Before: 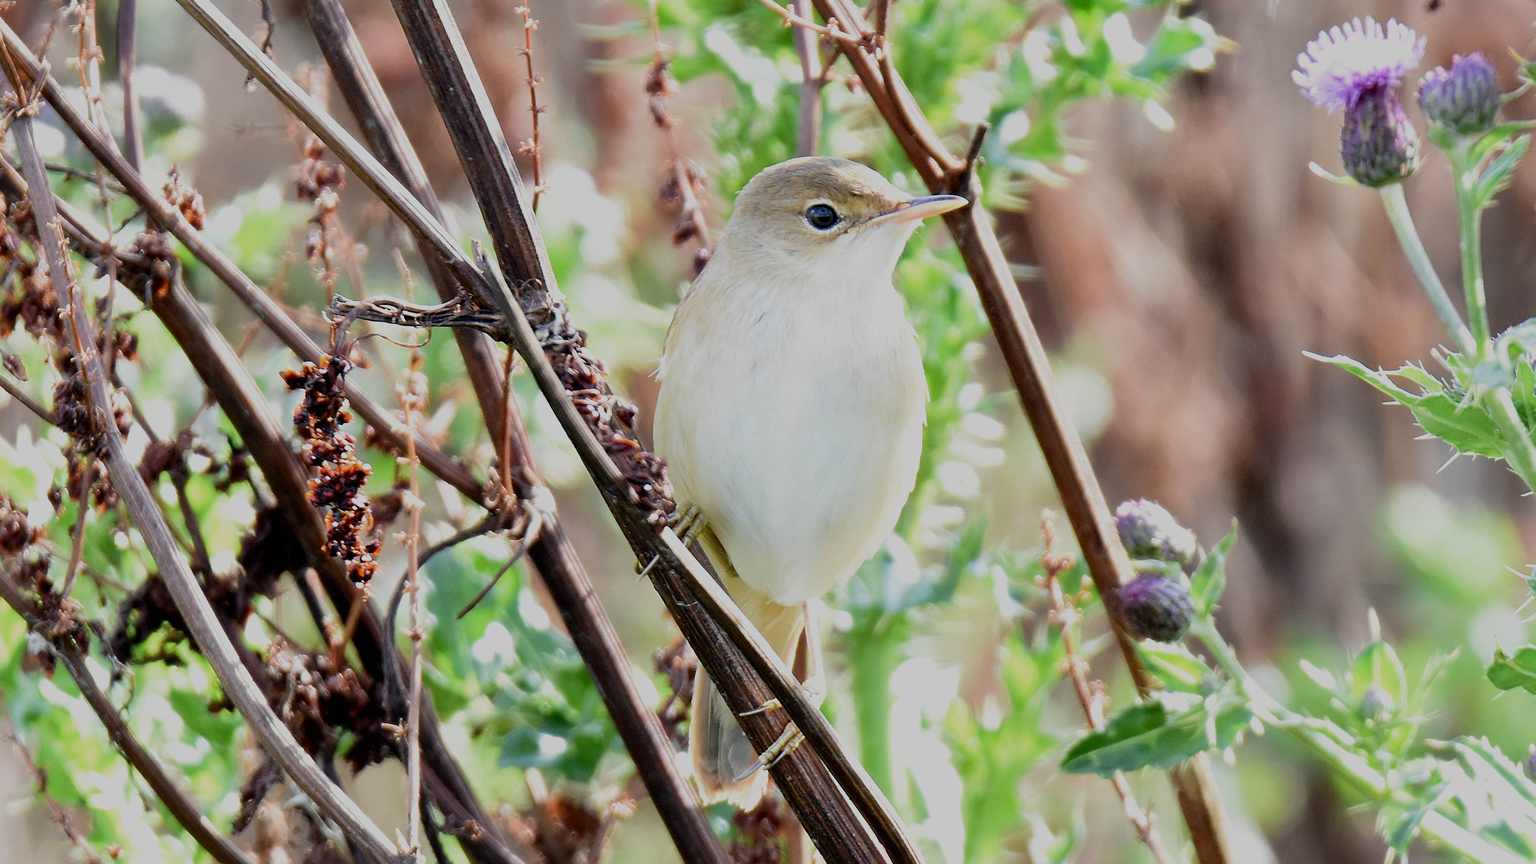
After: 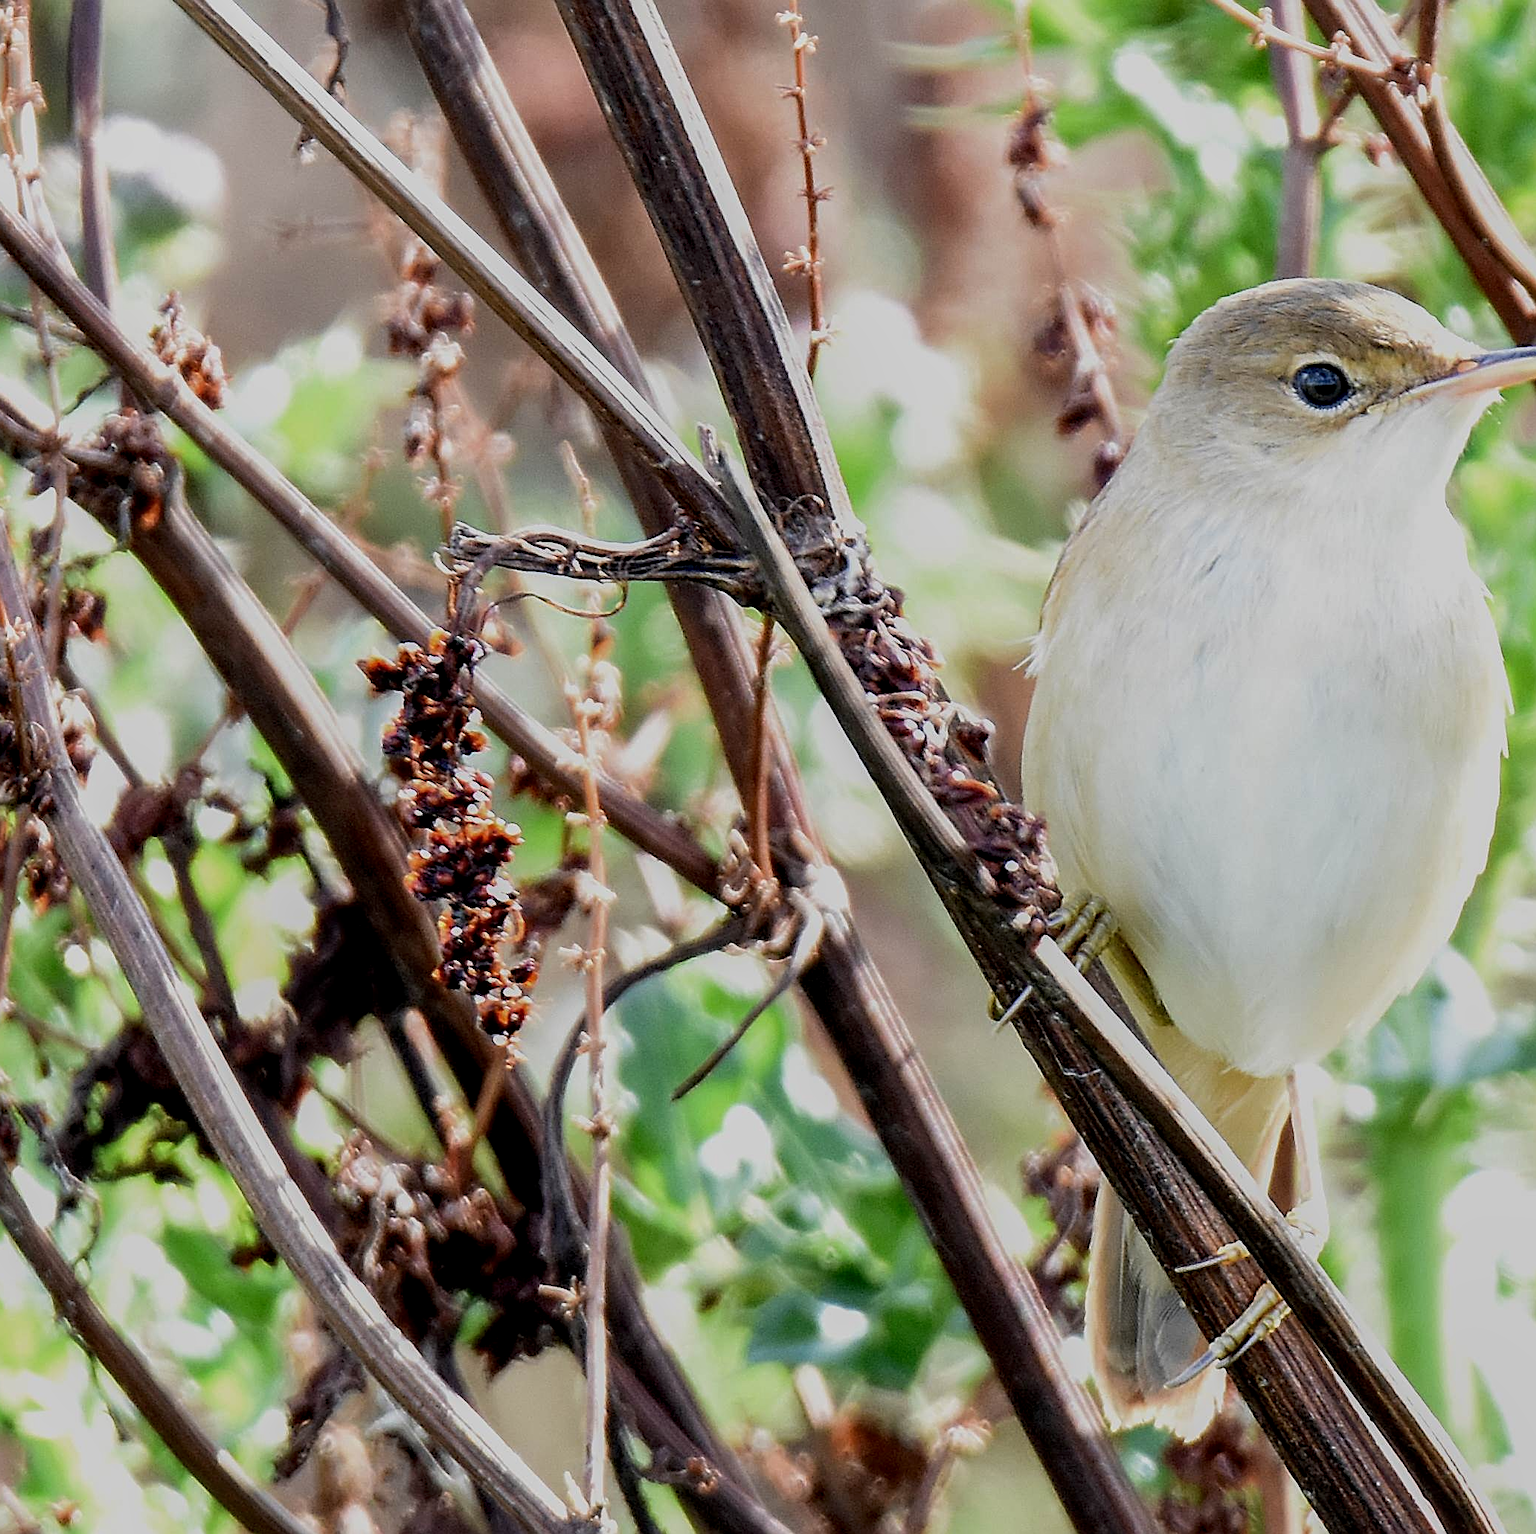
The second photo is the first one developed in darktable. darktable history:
crop: left 5.114%, right 38.589%
sharpen: on, module defaults
local contrast: detail 130%
